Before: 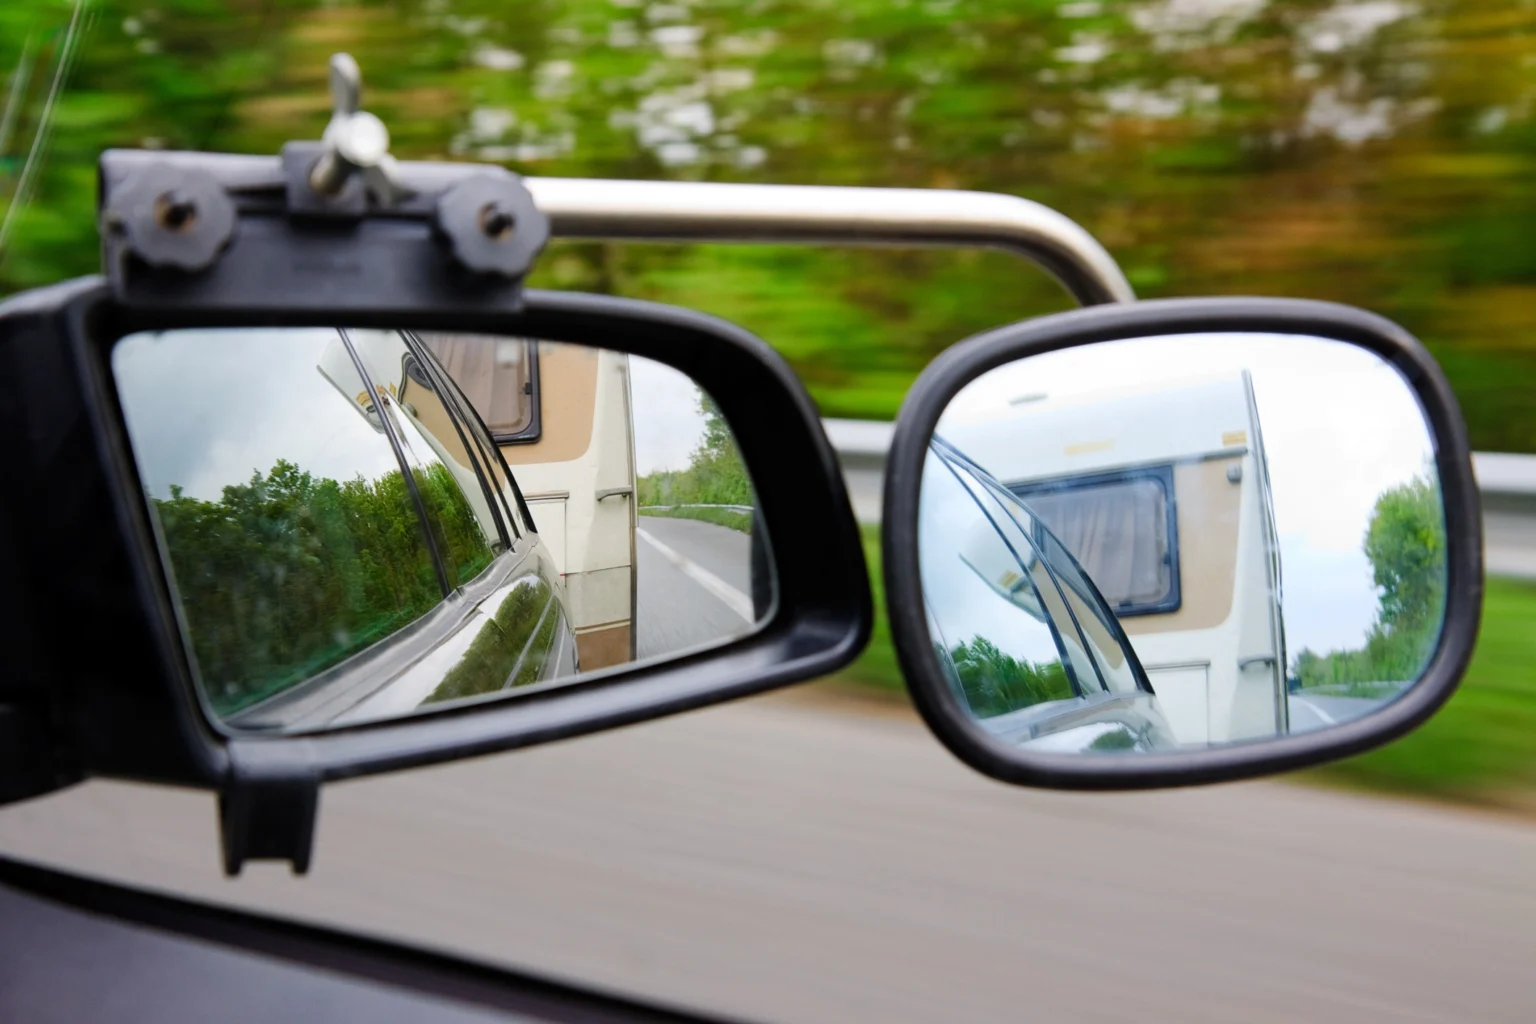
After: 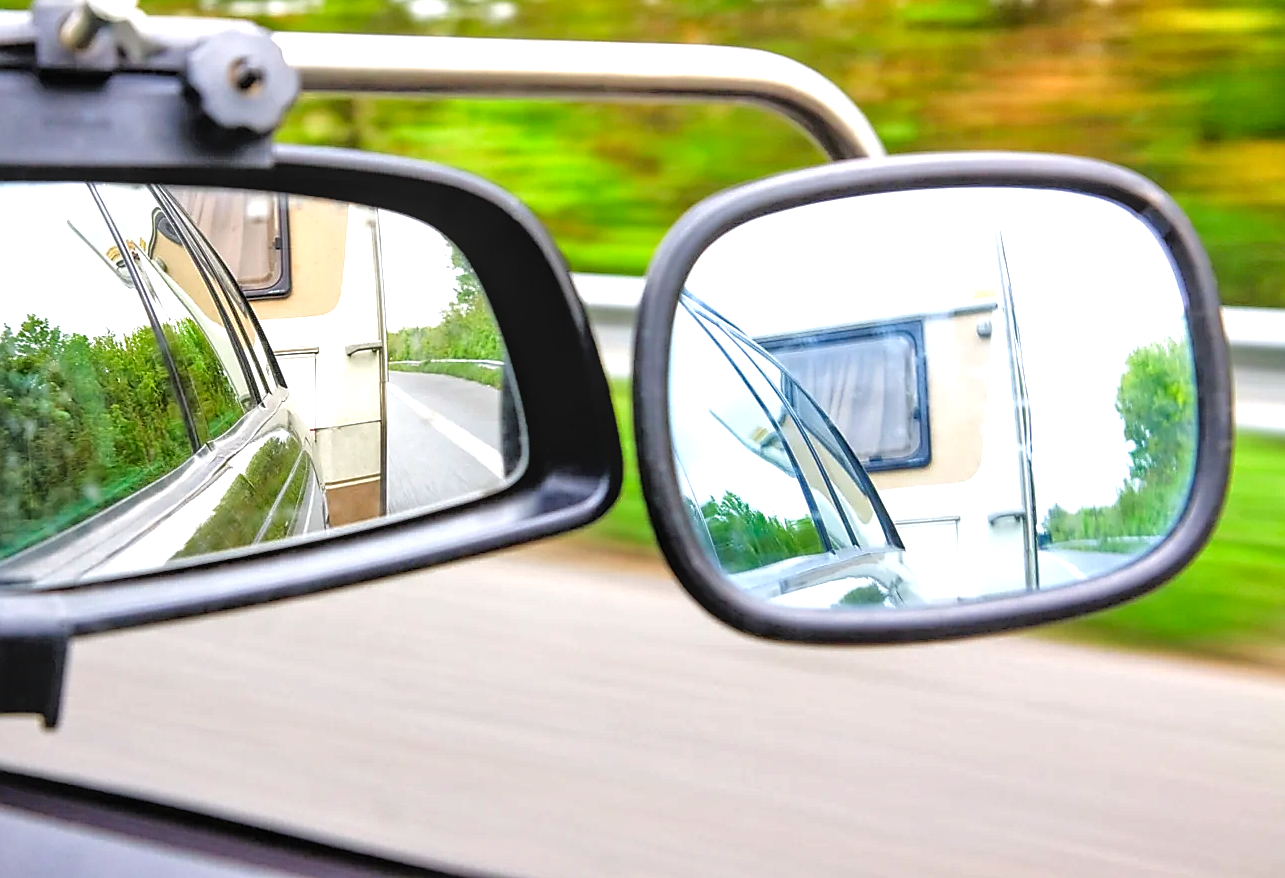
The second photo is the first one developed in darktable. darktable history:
sharpen: radius 1.392, amount 1.25, threshold 0.727
shadows and highlights: radius 329.17, shadows 54.56, highlights -98.13, compress 94.53%, soften with gaussian
local contrast: on, module defaults
tone equalizer: -7 EV 0.156 EV, -6 EV 0.611 EV, -5 EV 1.16 EV, -4 EV 1.37 EV, -3 EV 1.12 EV, -2 EV 0.6 EV, -1 EV 0.163 EV
crop: left 16.309%, top 14.195%
levels: levels [0, 0.394, 0.787]
